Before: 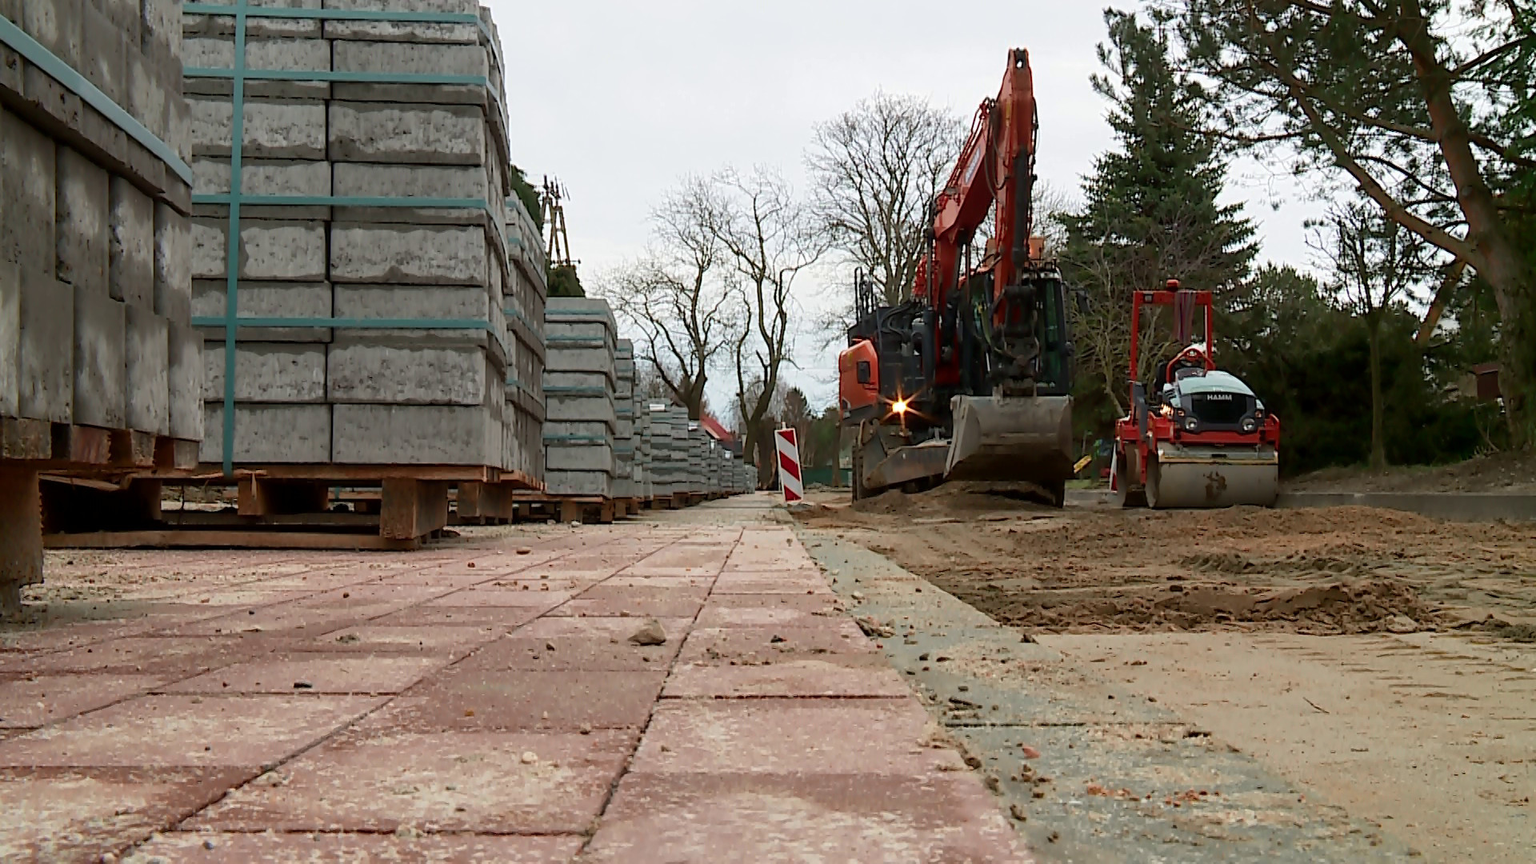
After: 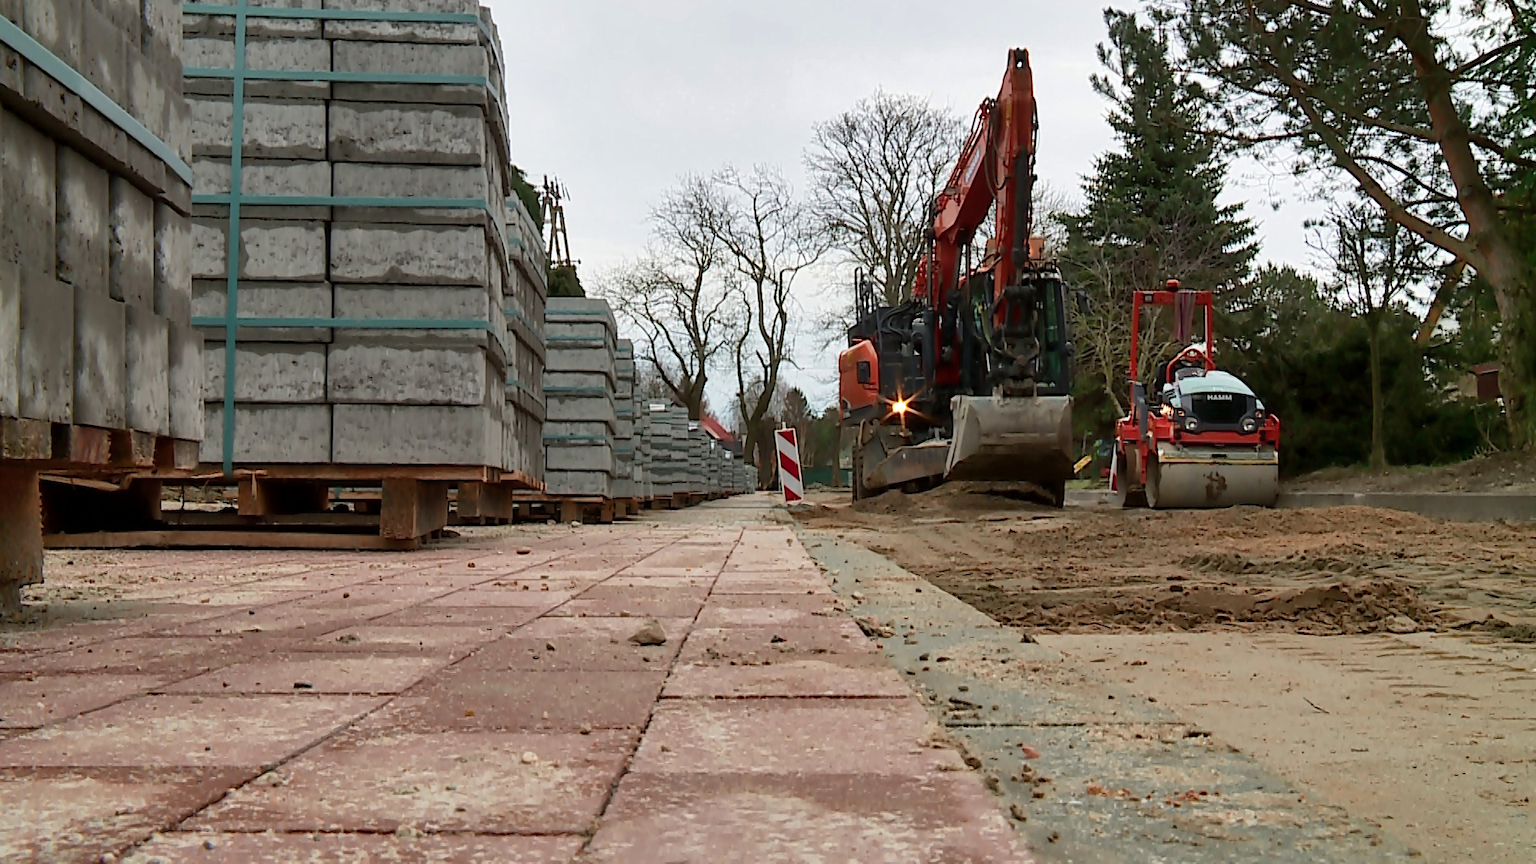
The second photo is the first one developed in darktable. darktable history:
shadows and highlights: soften with gaussian
sharpen: radius 2.883, amount 0.868, threshold 47.523
